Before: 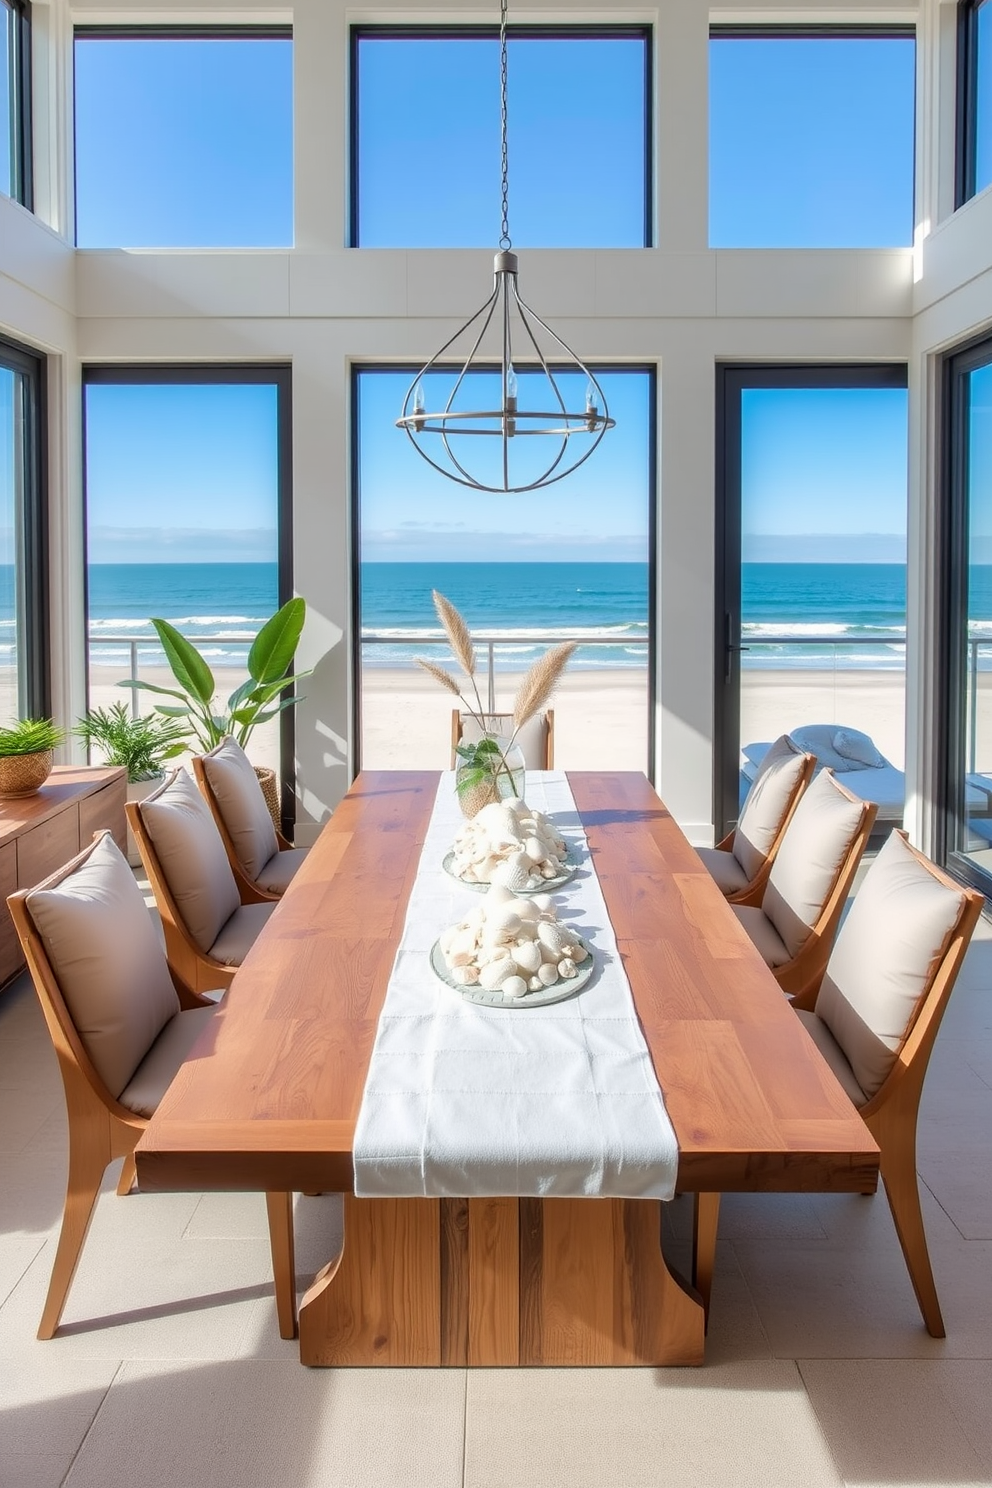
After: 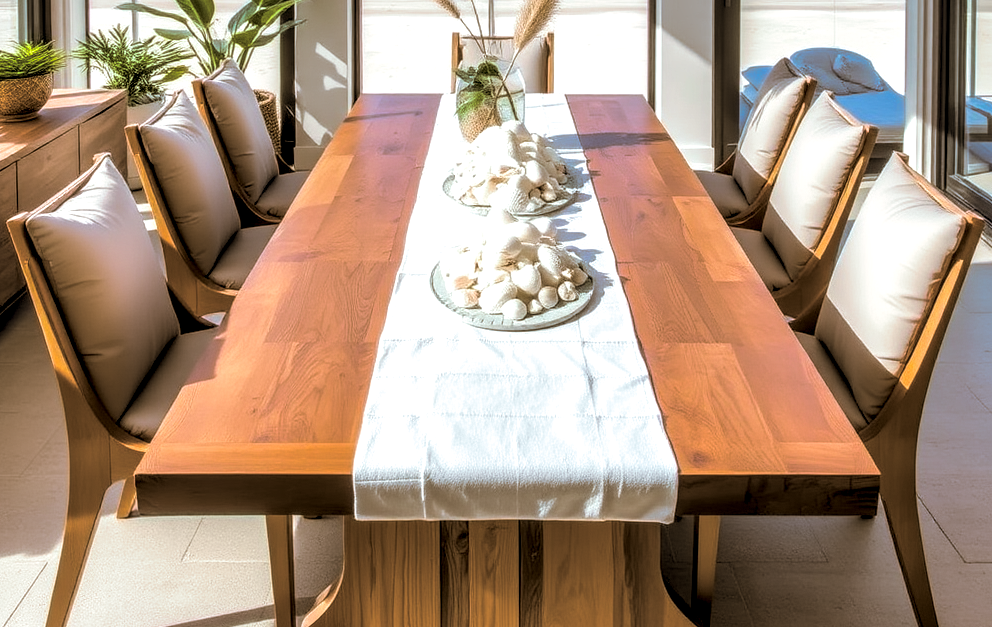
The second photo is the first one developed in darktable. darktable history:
split-toning: shadows › hue 37.98°, highlights › hue 185.58°, balance -55.261
crop: top 45.551%, bottom 12.262%
local contrast: highlights 79%, shadows 56%, detail 175%, midtone range 0.428
color balance rgb: perceptual saturation grading › global saturation 40%, global vibrance 15%
